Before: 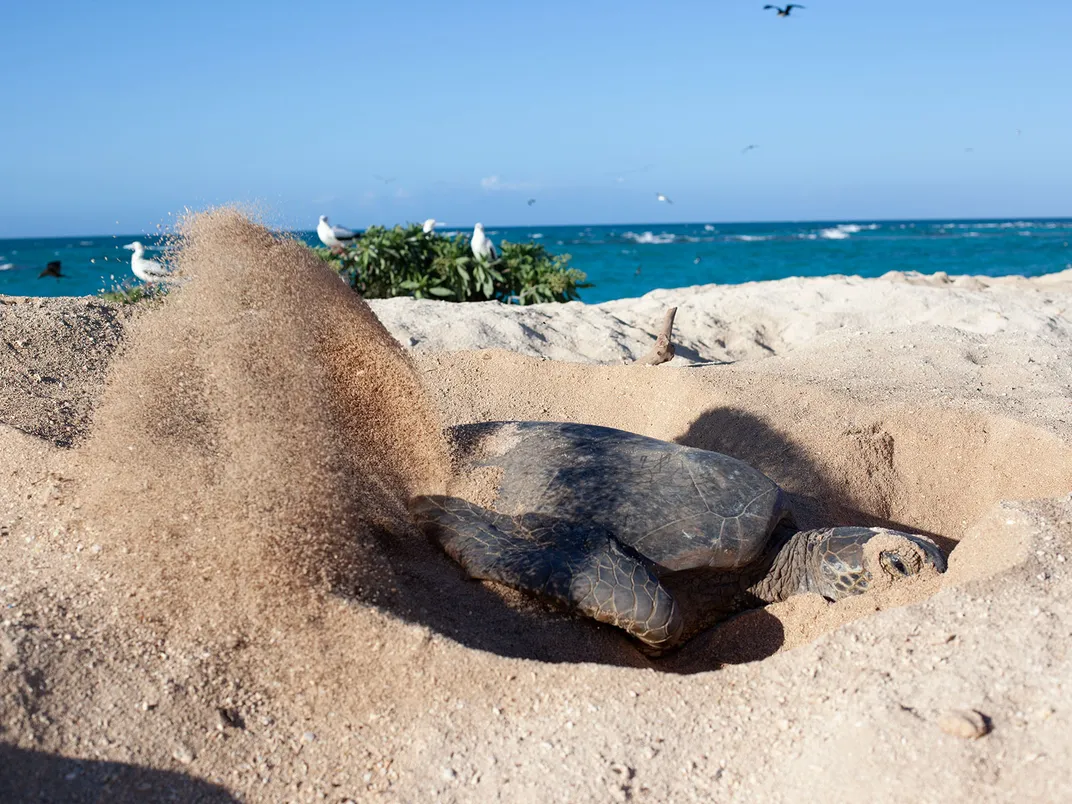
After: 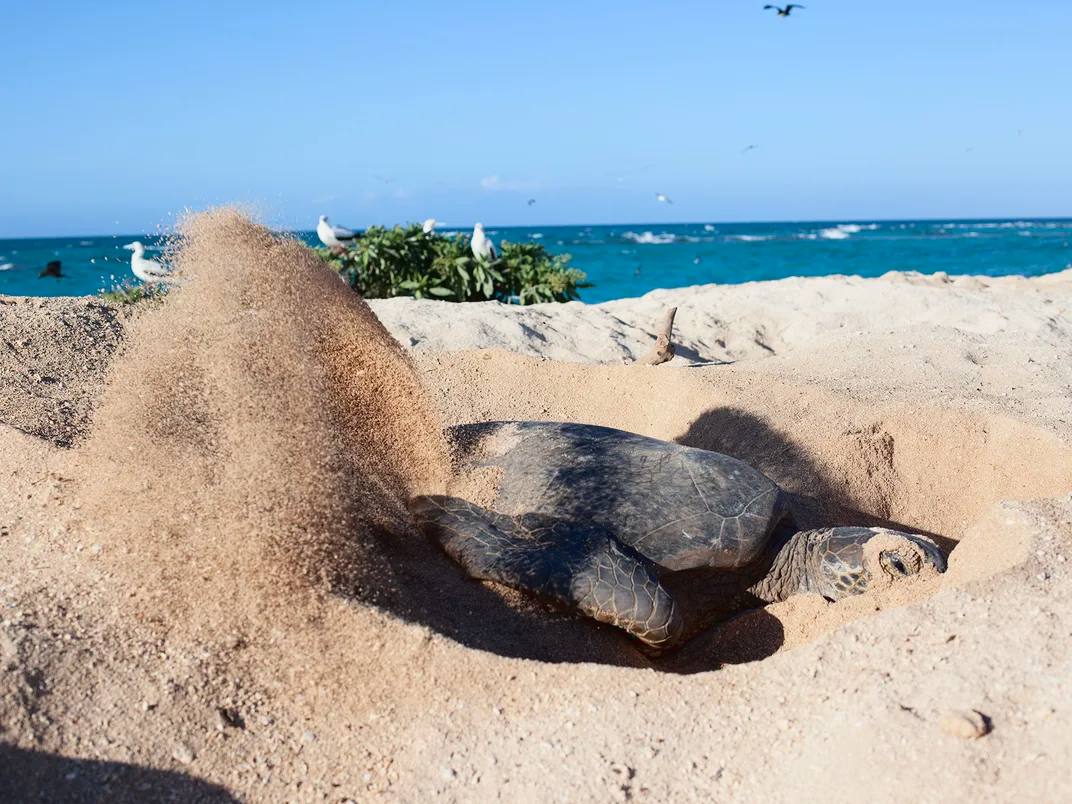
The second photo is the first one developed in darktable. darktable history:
tone curve: curves: ch0 [(0, 0.025) (0.15, 0.143) (0.452, 0.486) (0.751, 0.788) (1, 0.961)]; ch1 [(0, 0) (0.43, 0.408) (0.476, 0.469) (0.497, 0.507) (0.546, 0.571) (0.566, 0.607) (0.62, 0.657) (1, 1)]; ch2 [(0, 0) (0.386, 0.397) (0.505, 0.498) (0.547, 0.546) (0.579, 0.58) (1, 1)], color space Lab, linked channels, preserve colors none
